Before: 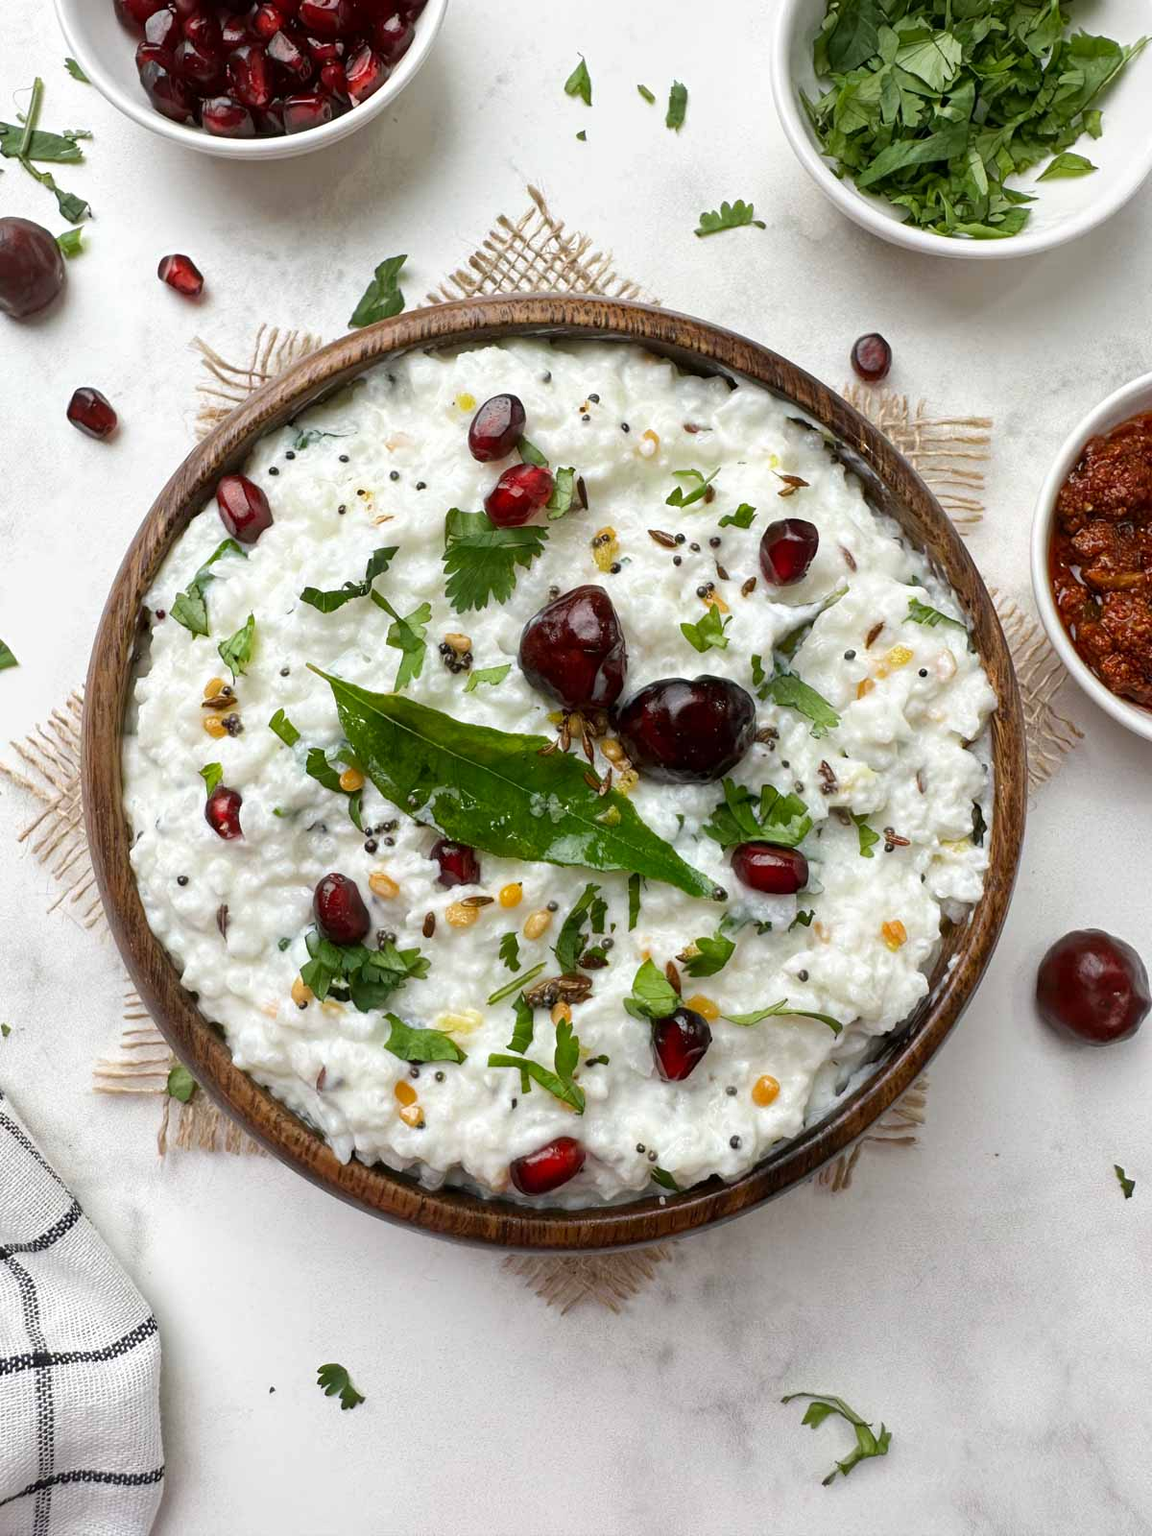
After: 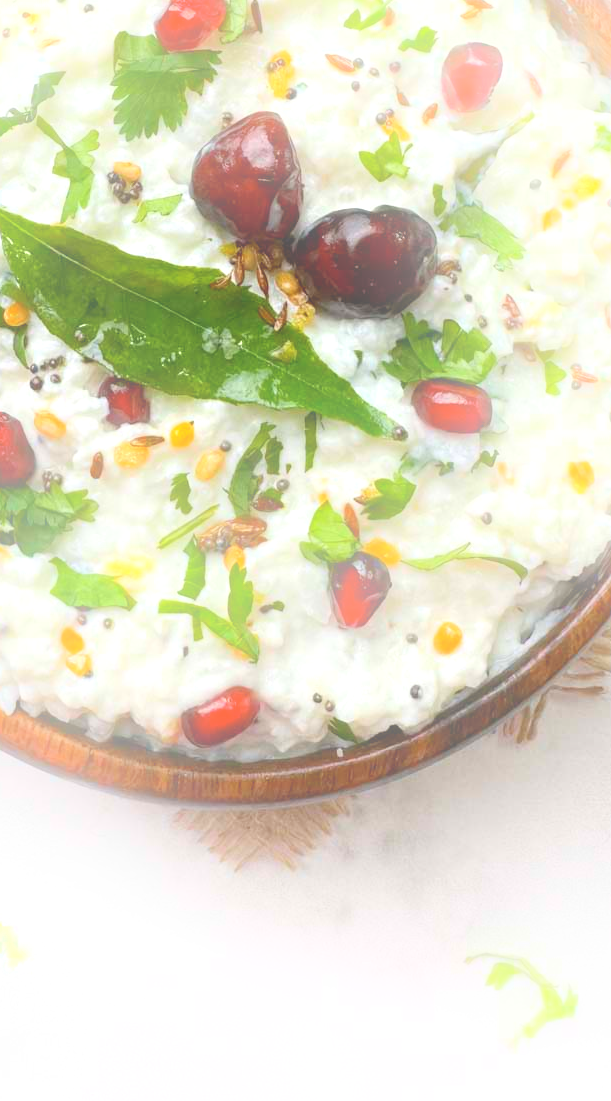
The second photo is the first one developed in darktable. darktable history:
exposure: black level correction 0, exposure 0.4 EV, compensate exposure bias true, compensate highlight preservation false
tone equalizer: -8 EV -0.55 EV
crop and rotate: left 29.237%, top 31.152%, right 19.807%
bloom: on, module defaults
contrast brightness saturation: contrast 0.1, brightness 0.03, saturation 0.09
